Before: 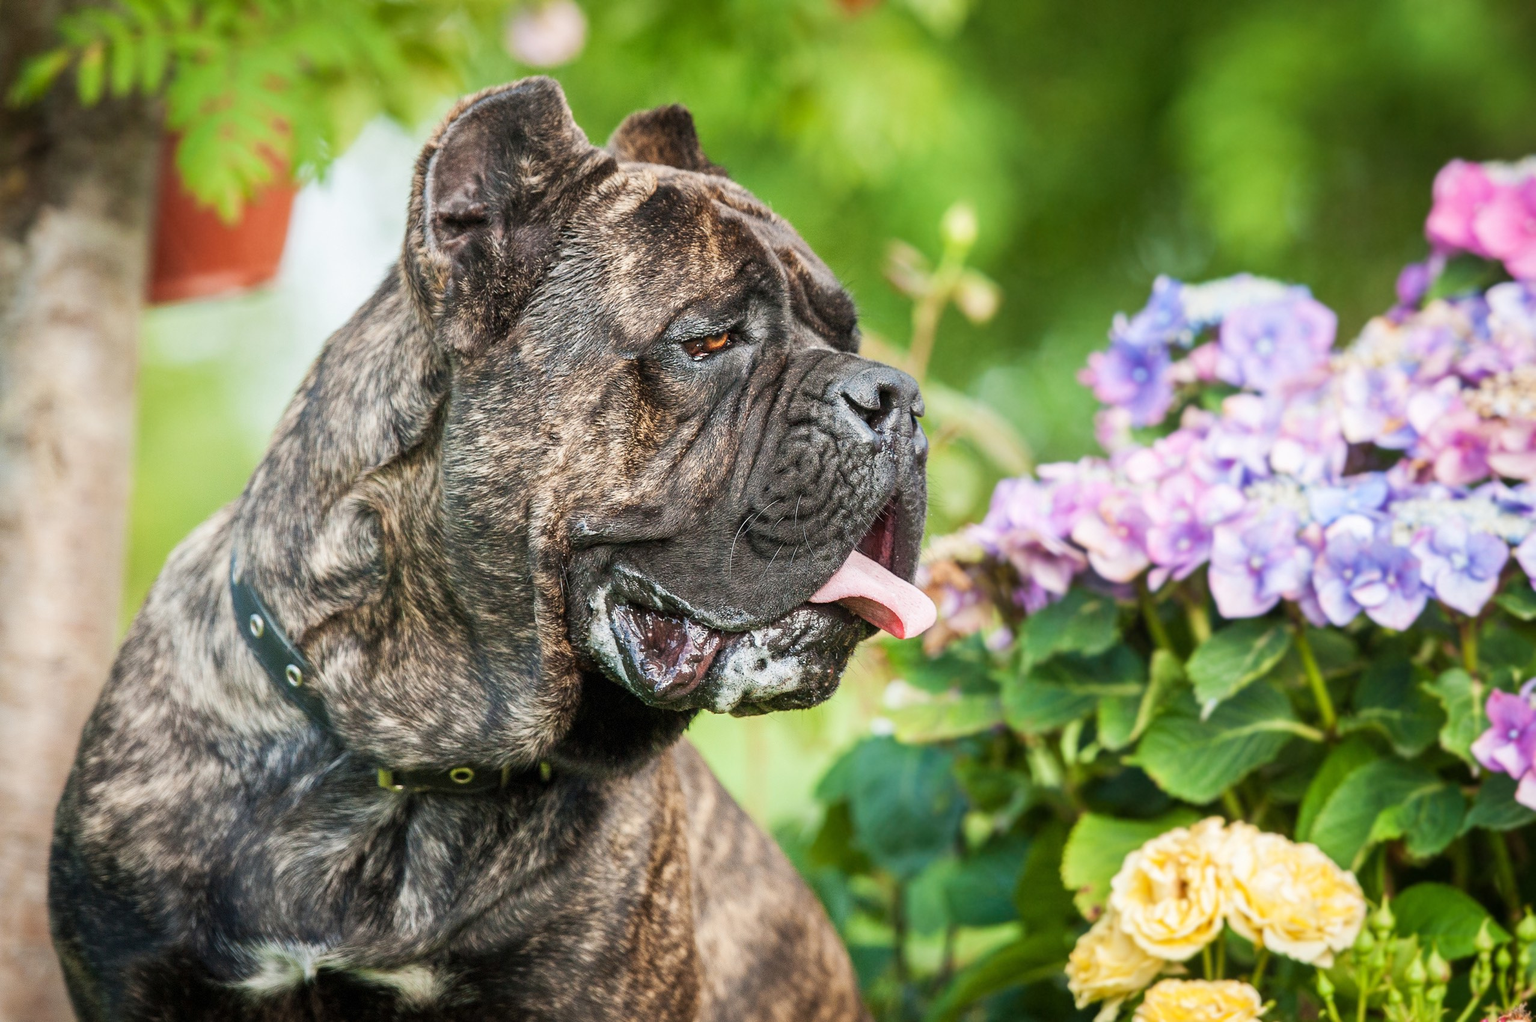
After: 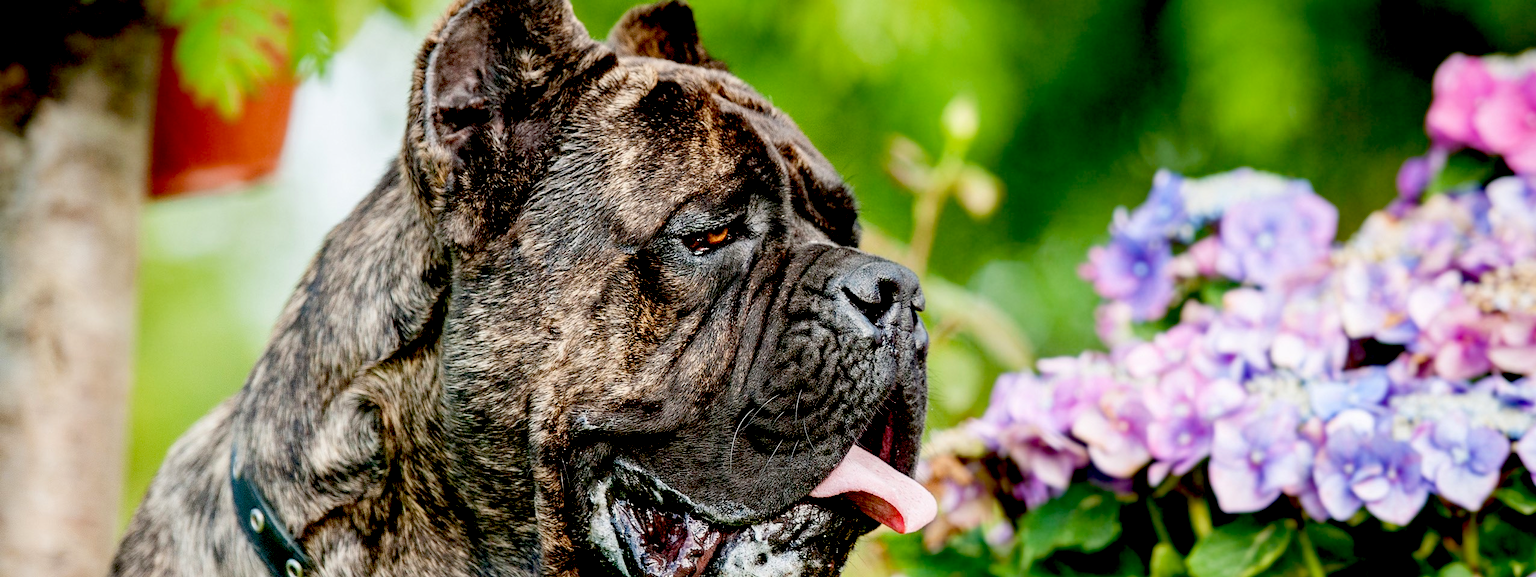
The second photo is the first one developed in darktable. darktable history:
crop and rotate: top 10.416%, bottom 33.058%
exposure: black level correction 0.058, compensate highlight preservation false
